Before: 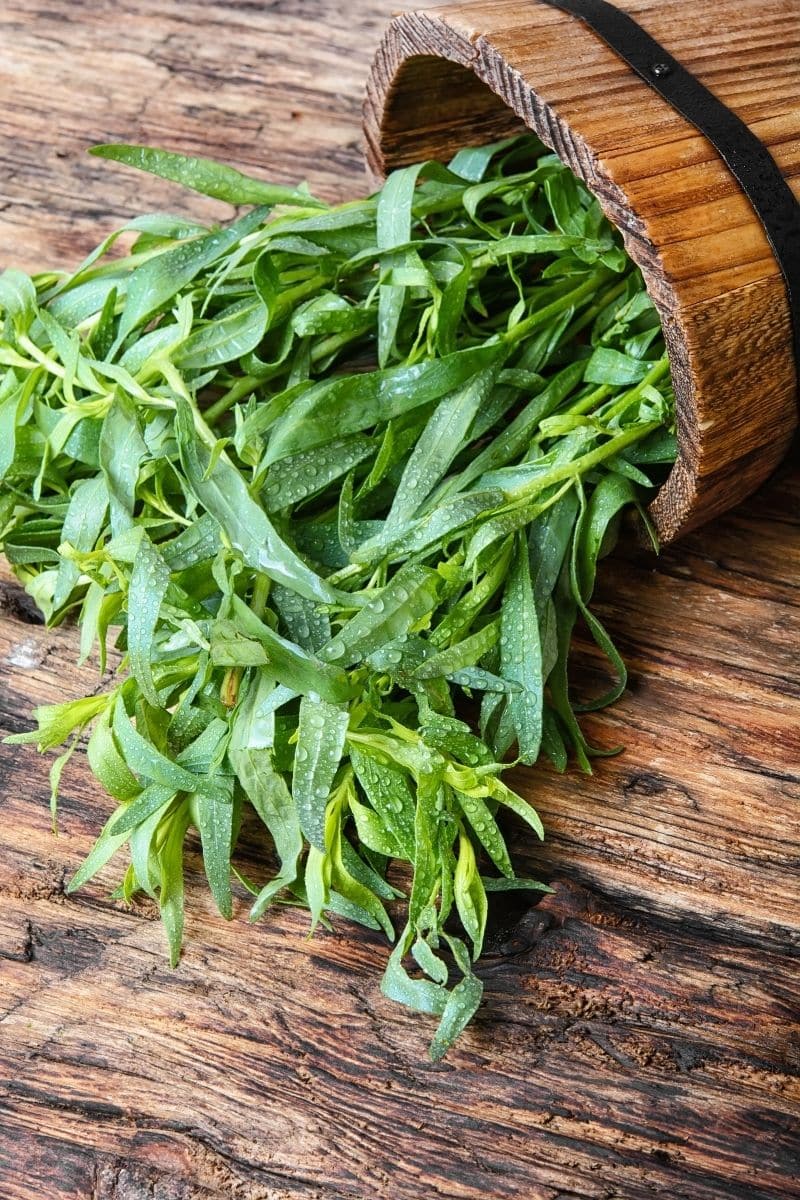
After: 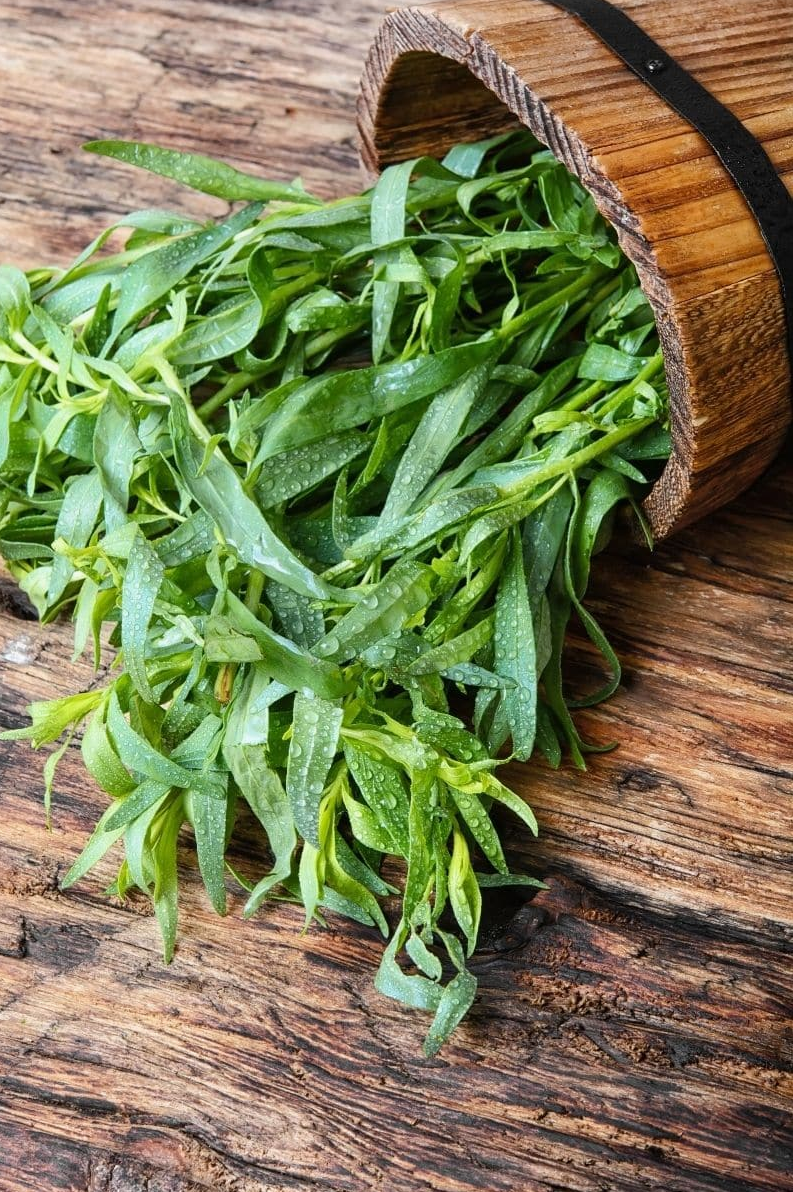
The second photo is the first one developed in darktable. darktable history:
exposure: exposure -0.058 EV, compensate exposure bias true, compensate highlight preservation false
crop and rotate: left 0.833%, top 0.347%, bottom 0.27%
